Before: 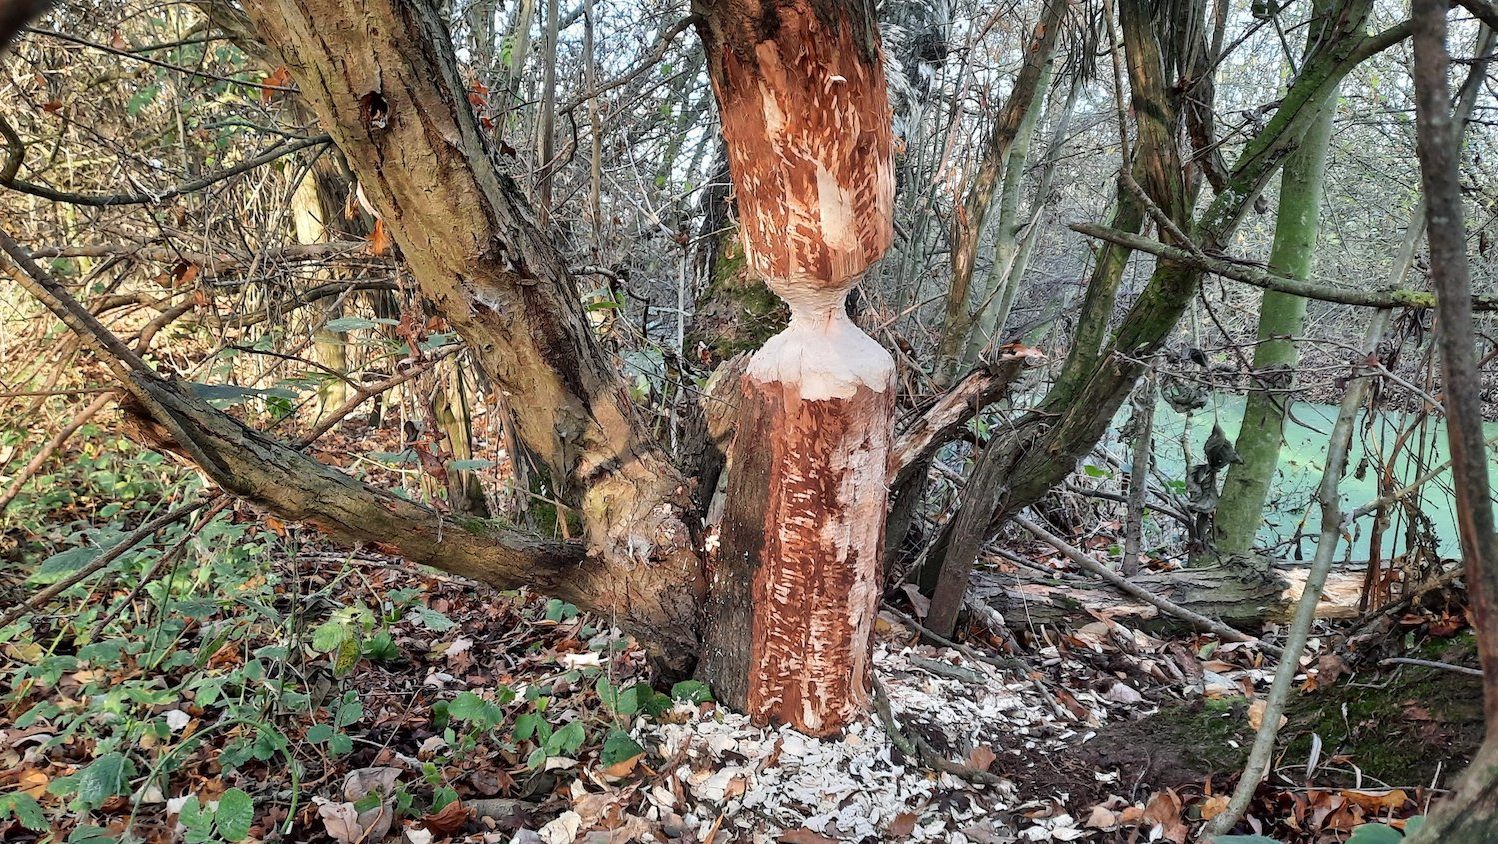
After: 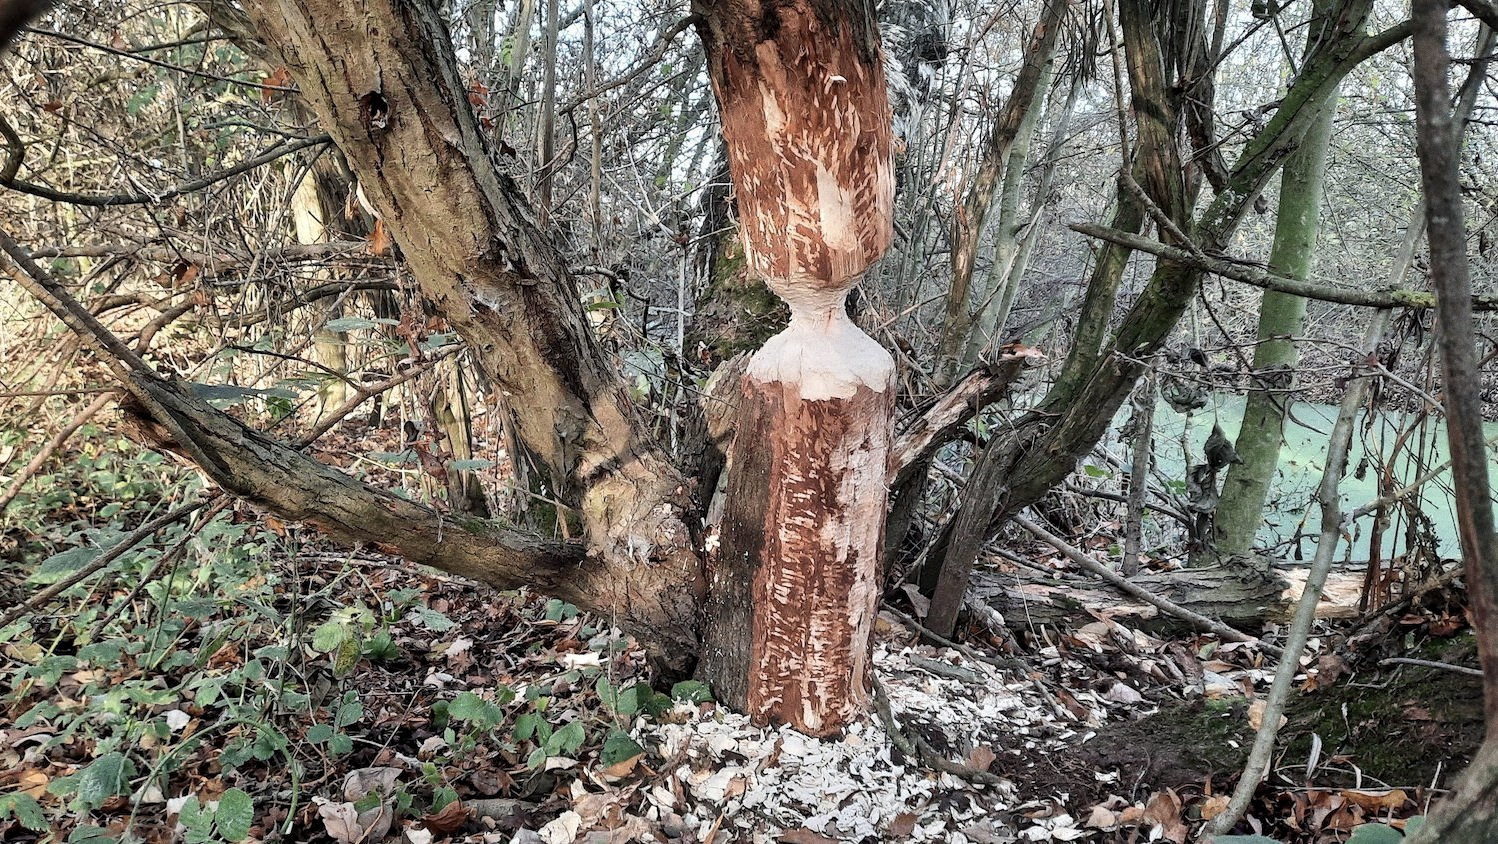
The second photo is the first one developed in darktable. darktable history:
contrast brightness saturation: contrast 0.1, saturation -0.3
levels: levels [0.016, 0.5, 0.996]
grain: coarseness 0.09 ISO
